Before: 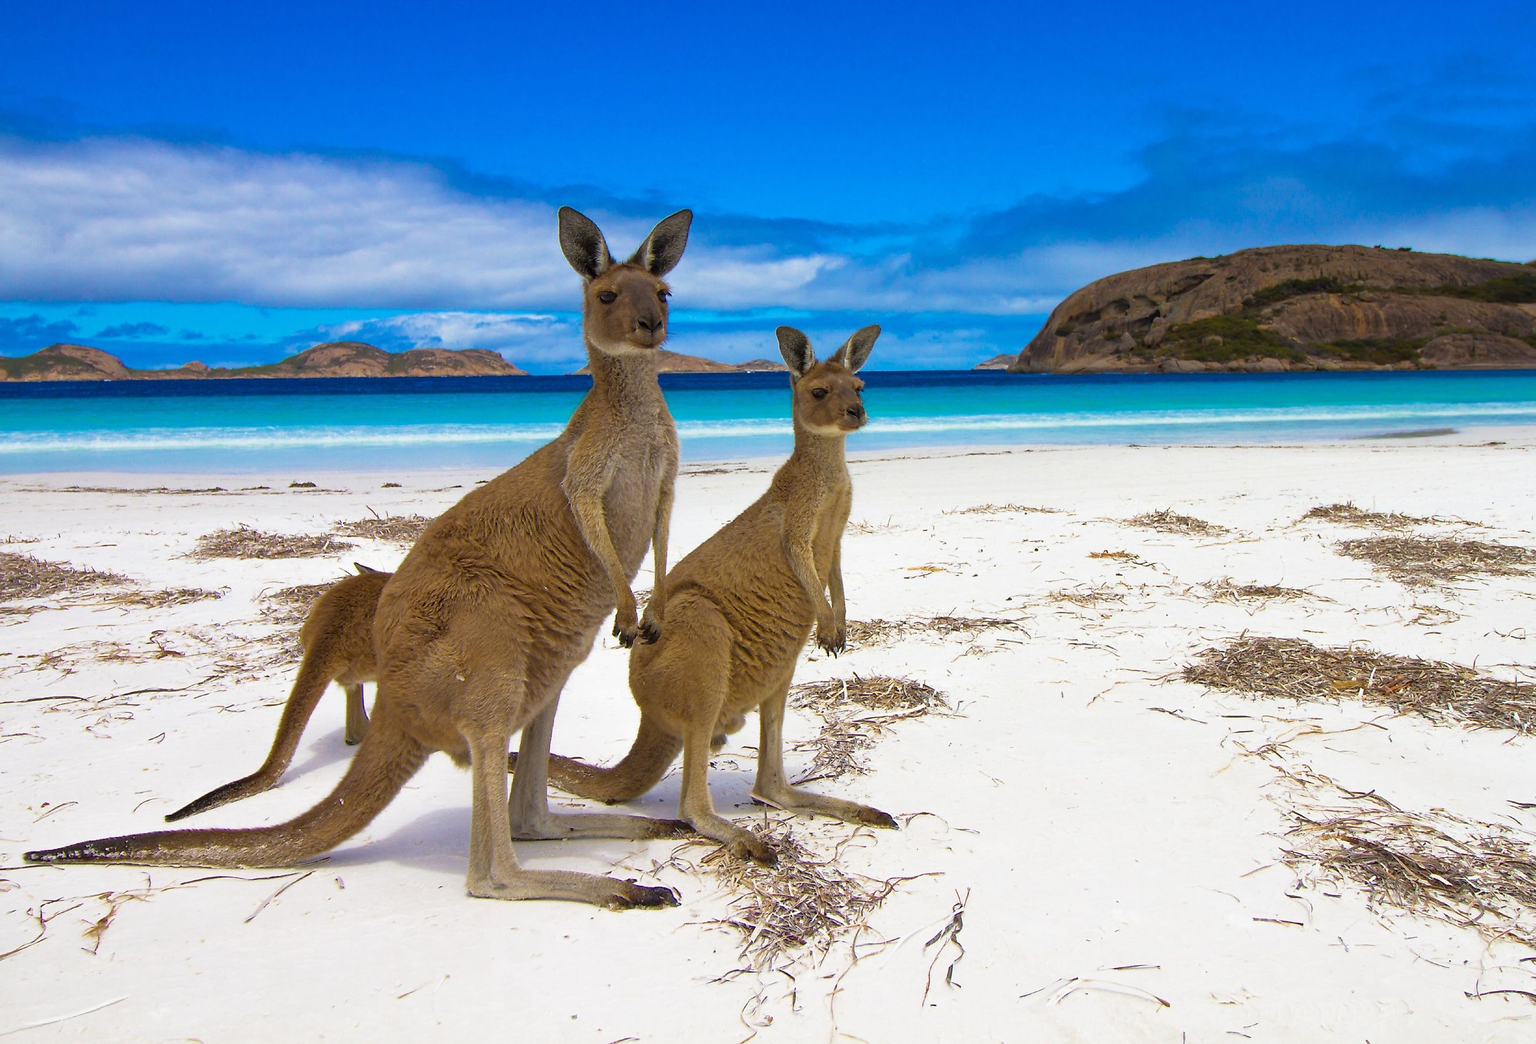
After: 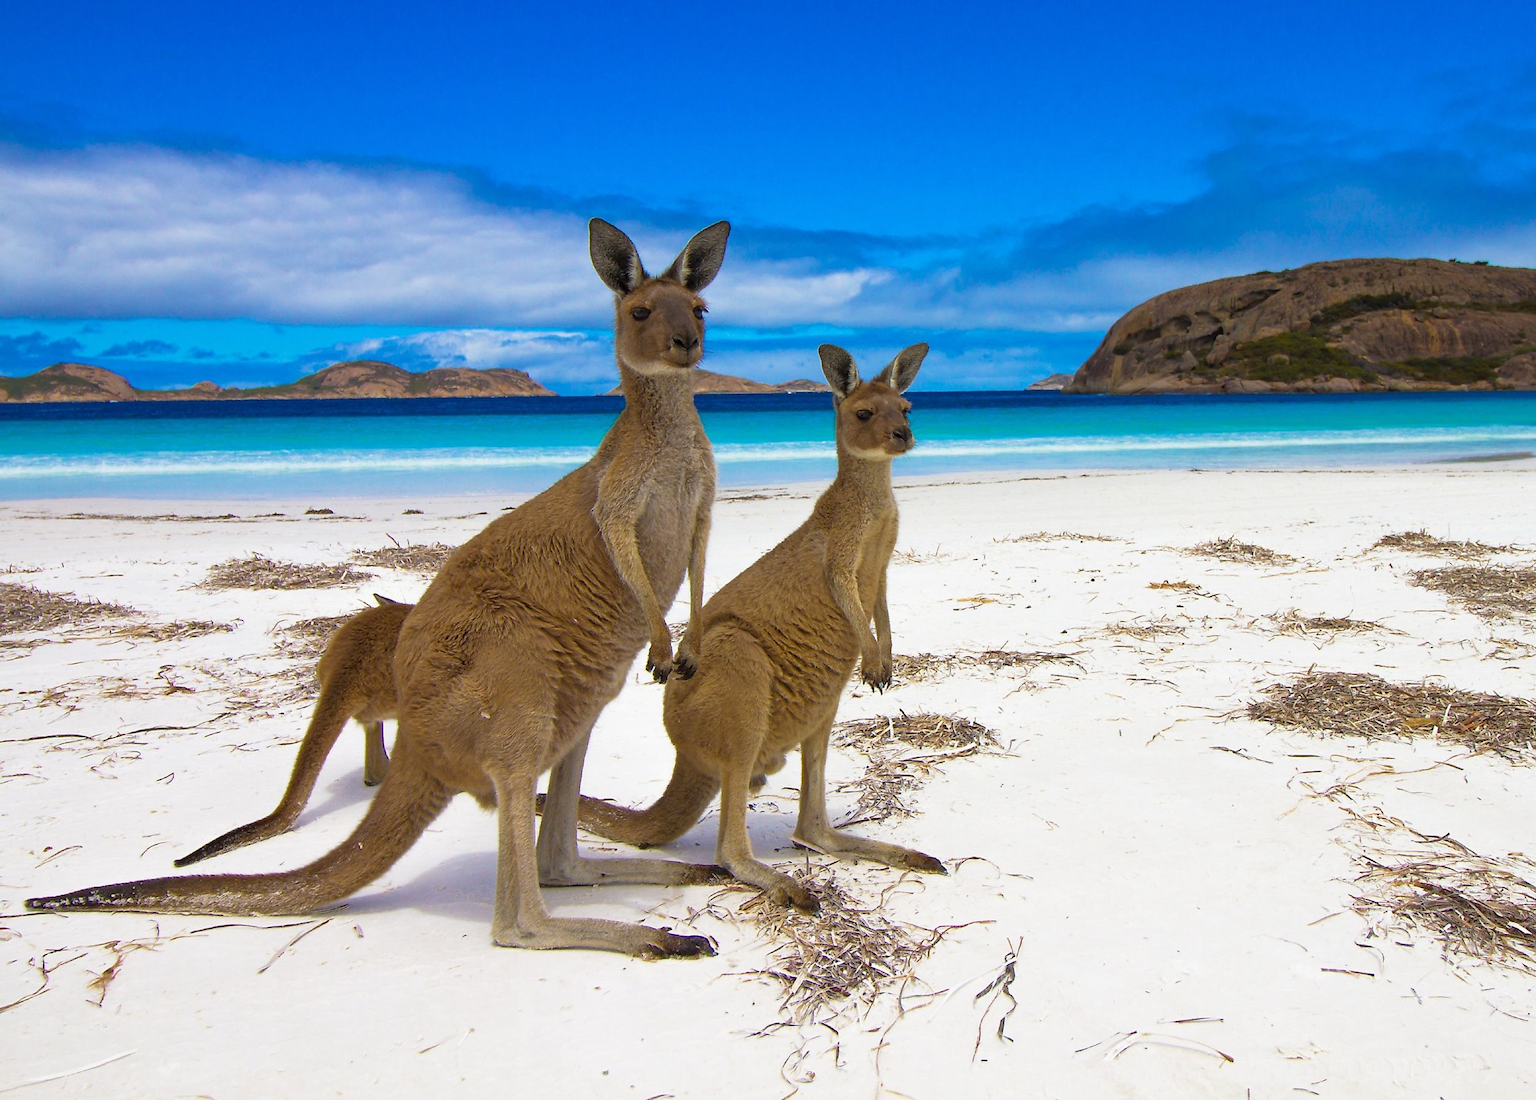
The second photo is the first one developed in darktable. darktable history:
crop and rotate: left 0%, right 5.139%
